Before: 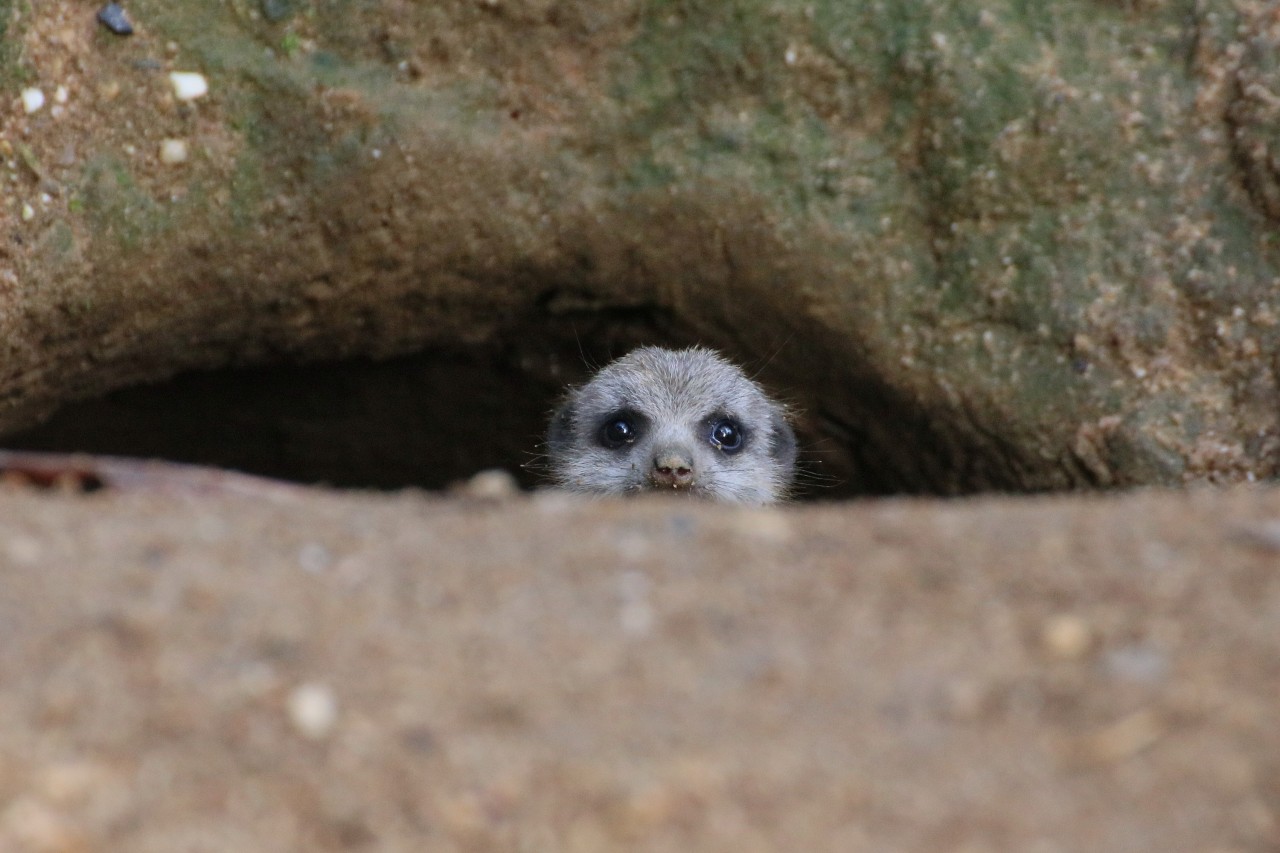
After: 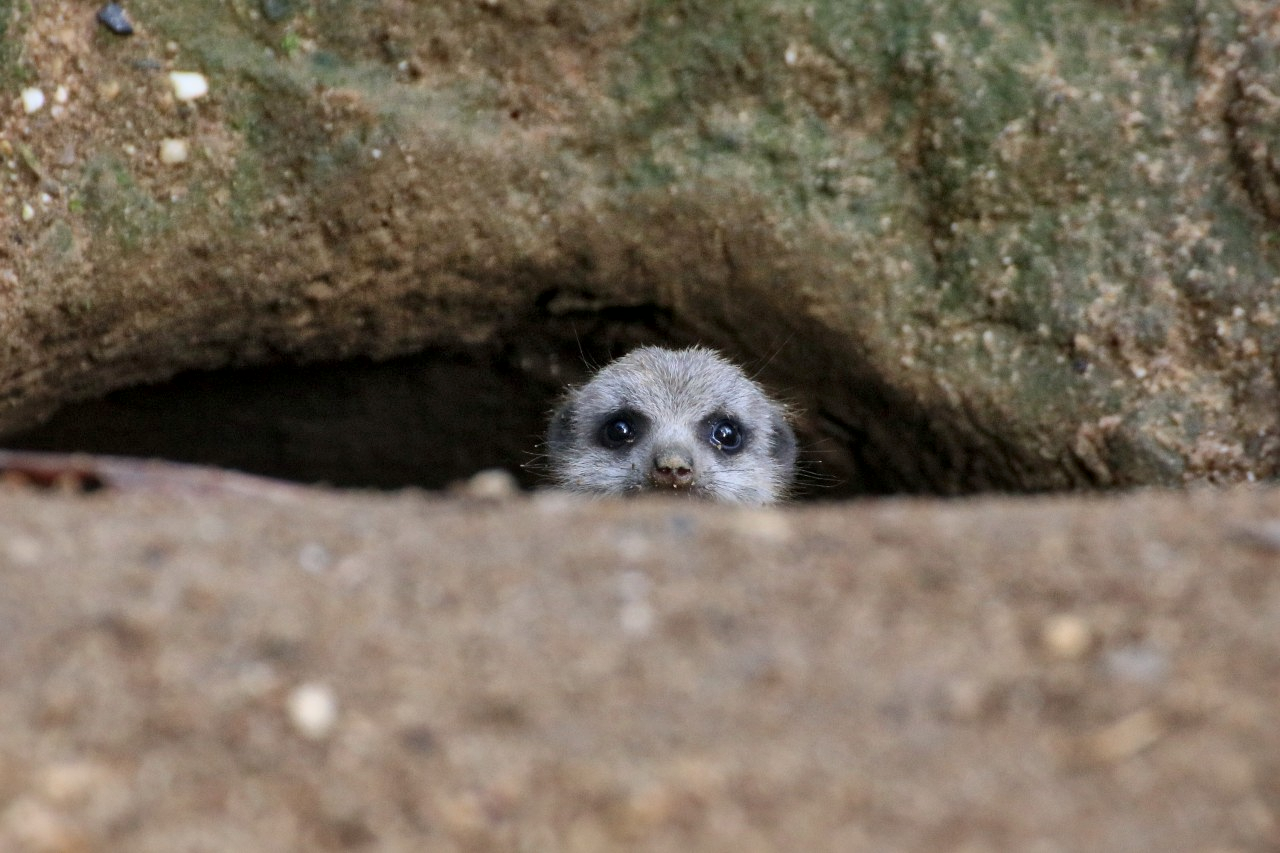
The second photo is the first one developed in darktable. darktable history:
shadows and highlights: low approximation 0.01, soften with gaussian
local contrast: mode bilateral grid, contrast 20, coarseness 50, detail 150%, midtone range 0.2
